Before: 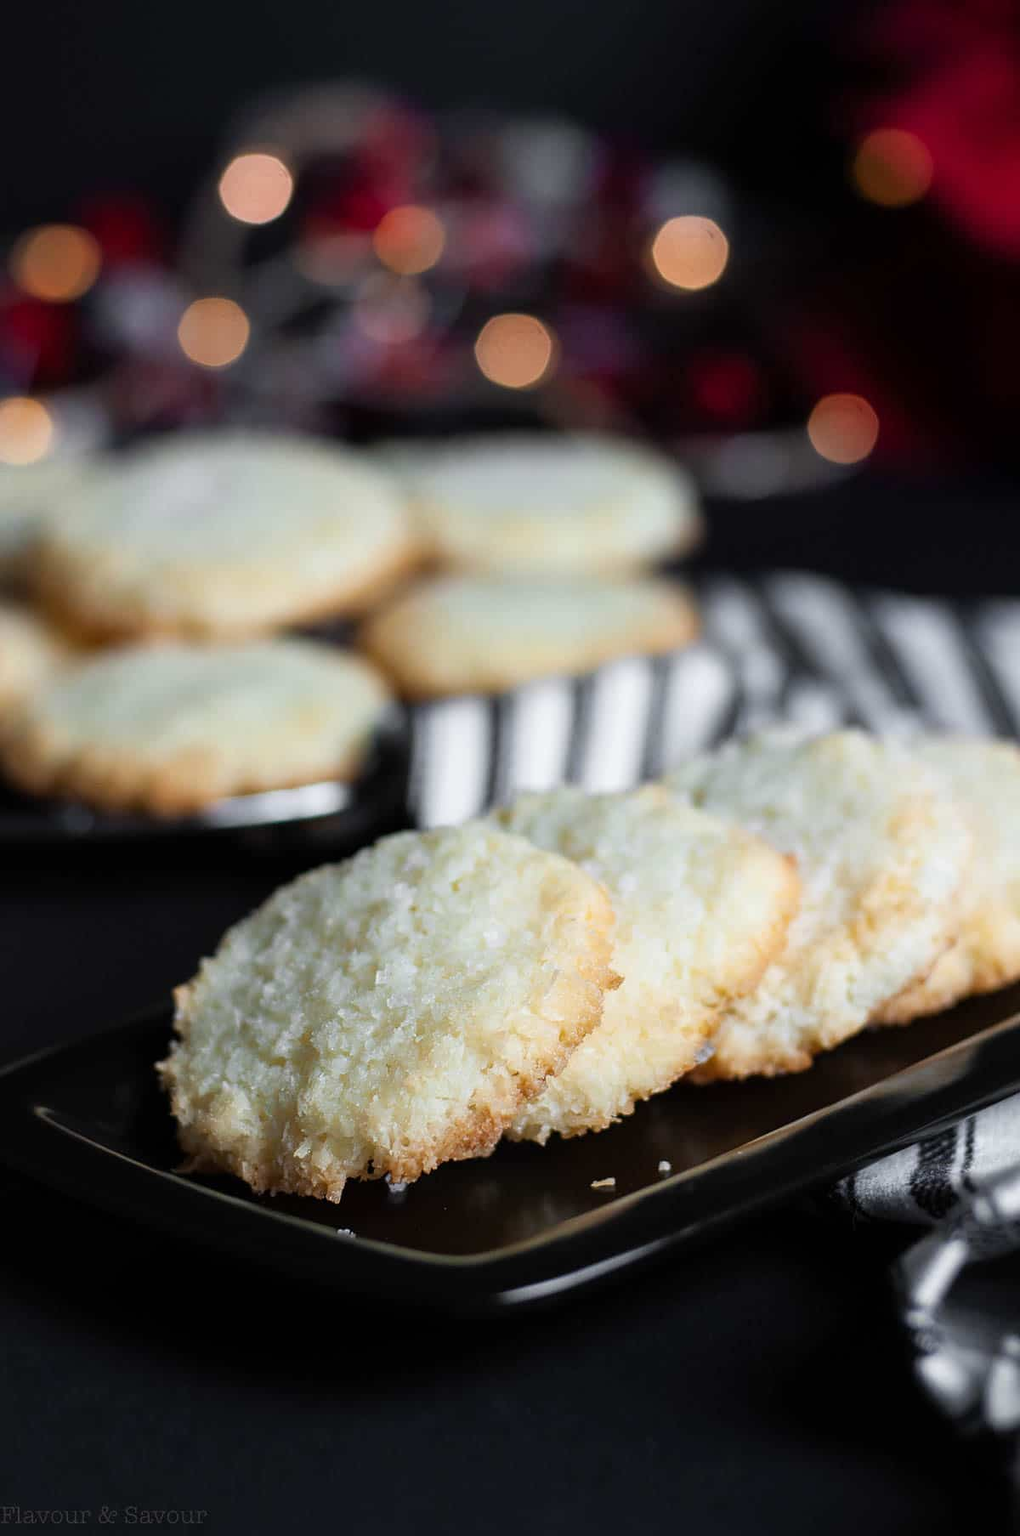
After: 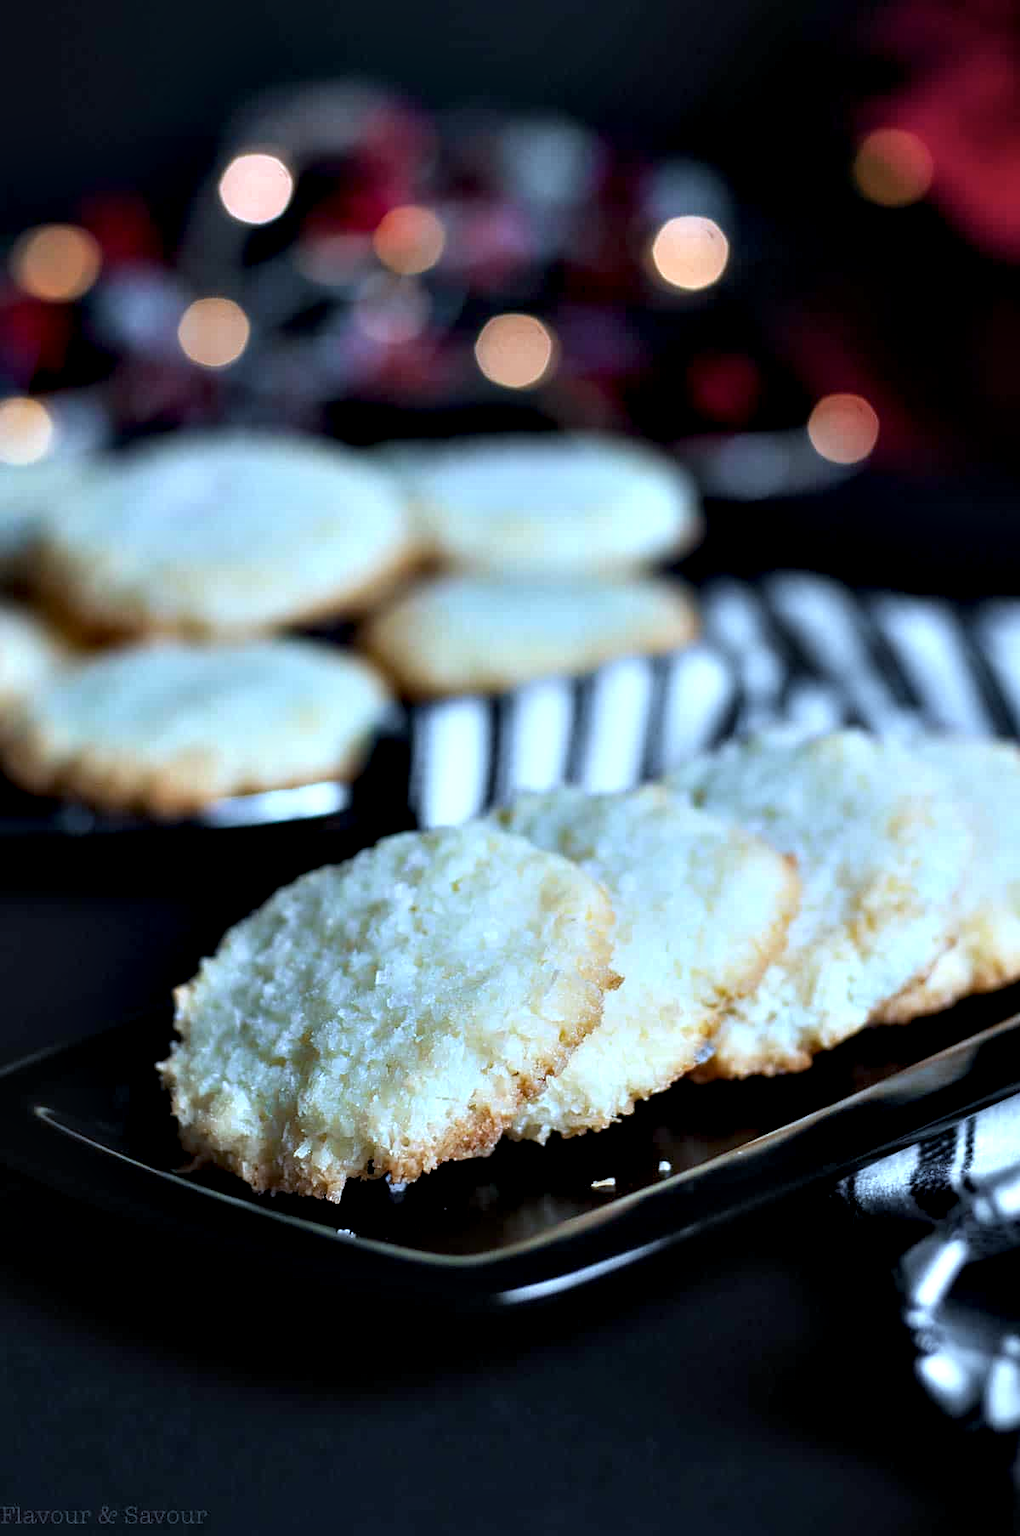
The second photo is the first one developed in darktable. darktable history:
contrast equalizer: y [[0.6 ×6], [0.55 ×6], [0 ×6], [0 ×6], [0 ×6]]
color calibration: x 0.395, y 0.386, temperature 3693.16 K, saturation algorithm version 1 (2020)
tone equalizer: on, module defaults
